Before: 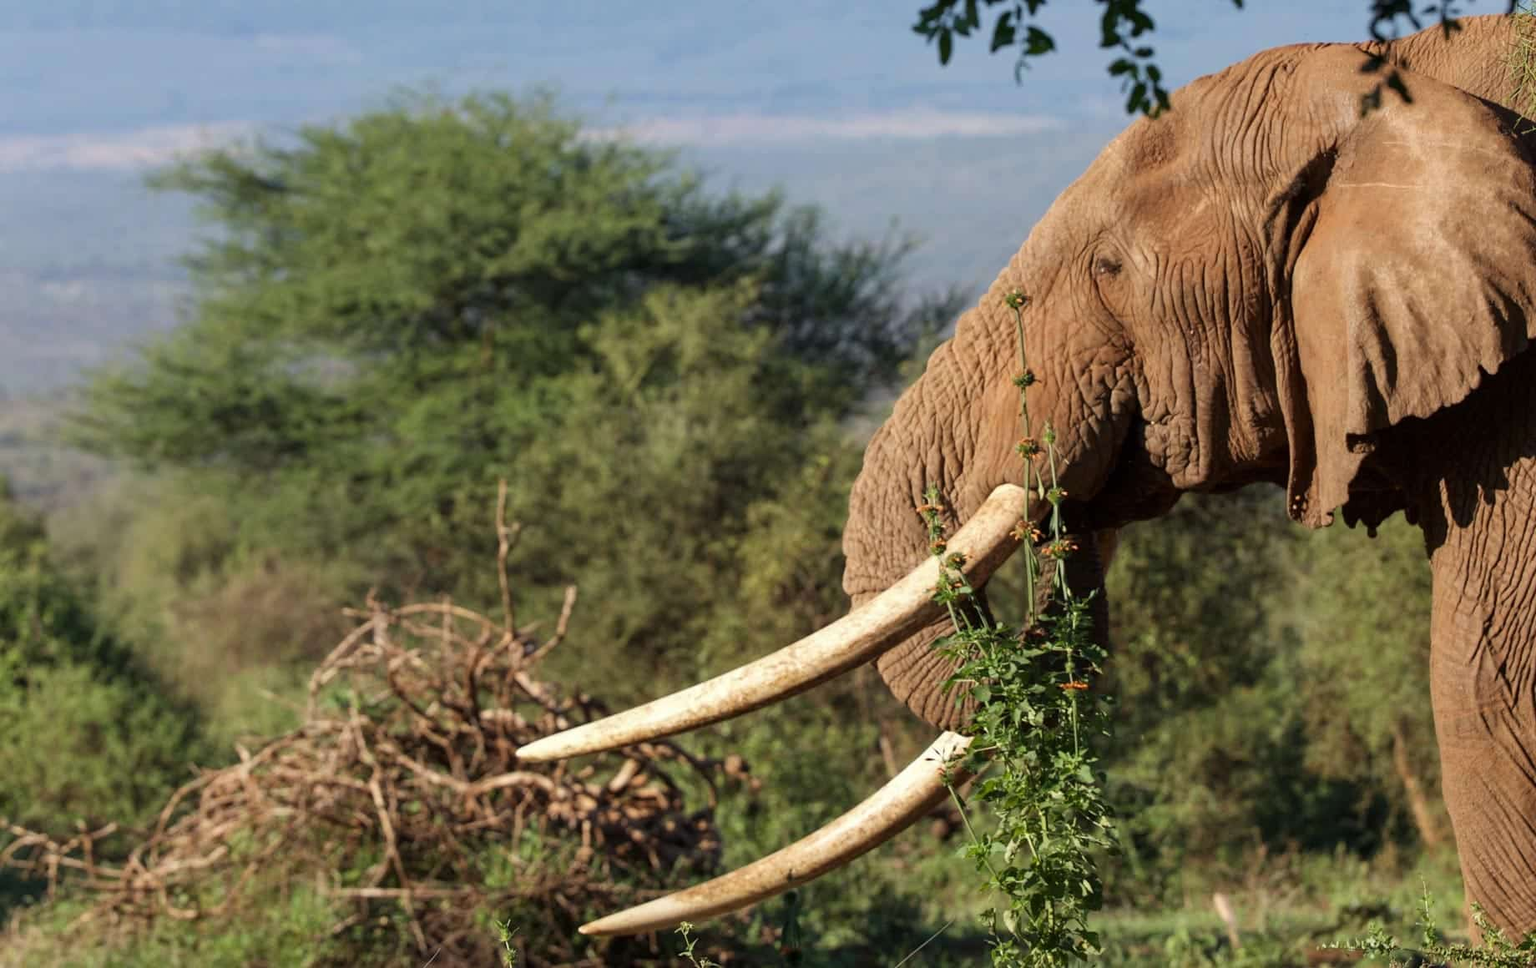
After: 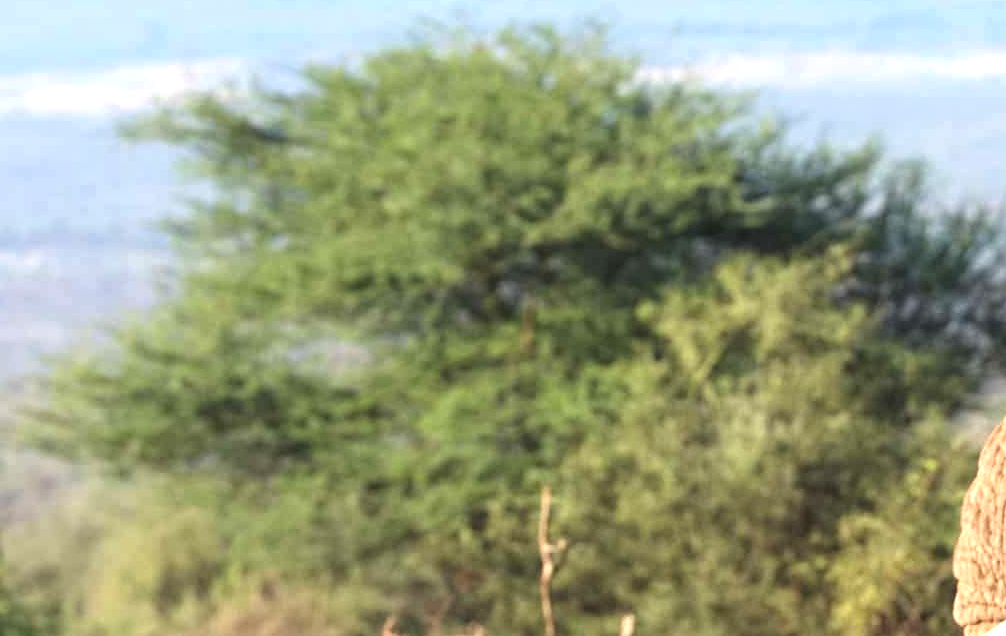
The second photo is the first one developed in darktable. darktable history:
exposure: black level correction -0.002, exposure 1.115 EV, compensate highlight preservation false
crop and rotate: left 3.047%, top 7.509%, right 42.236%, bottom 37.598%
